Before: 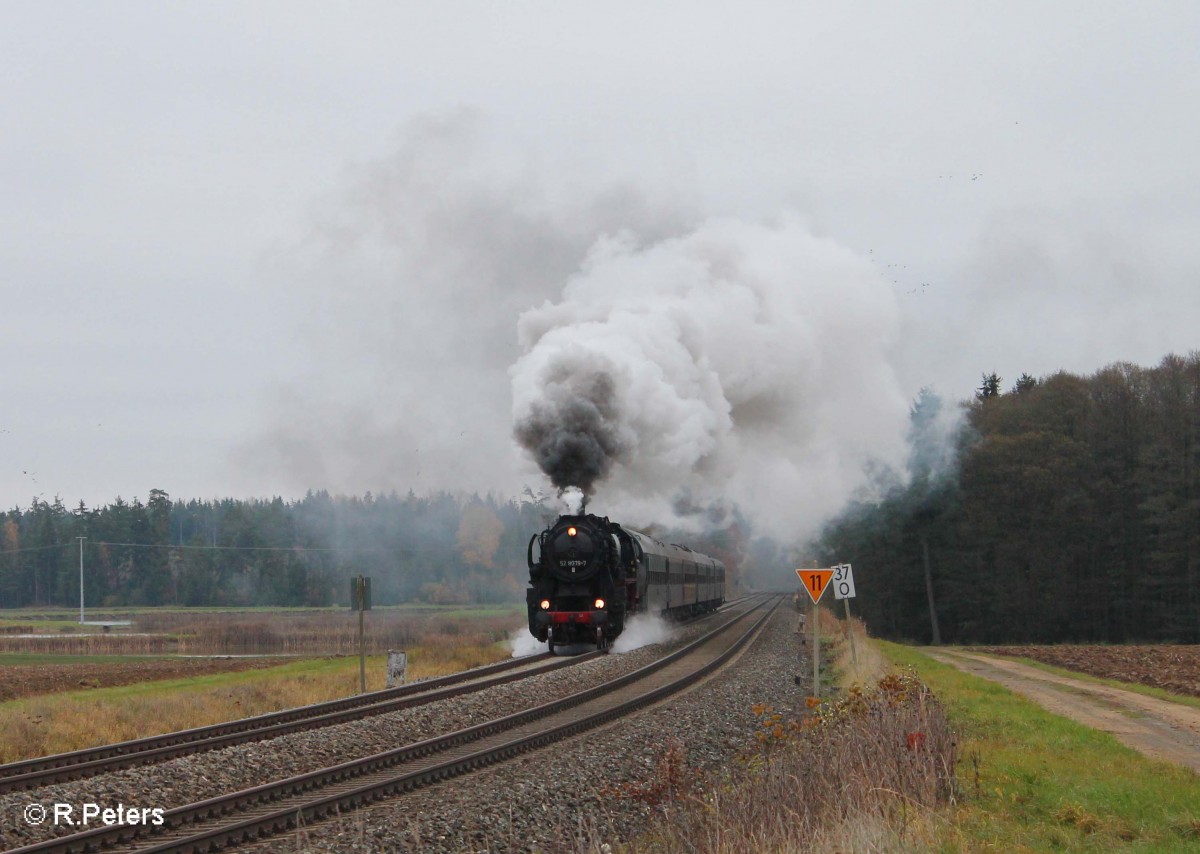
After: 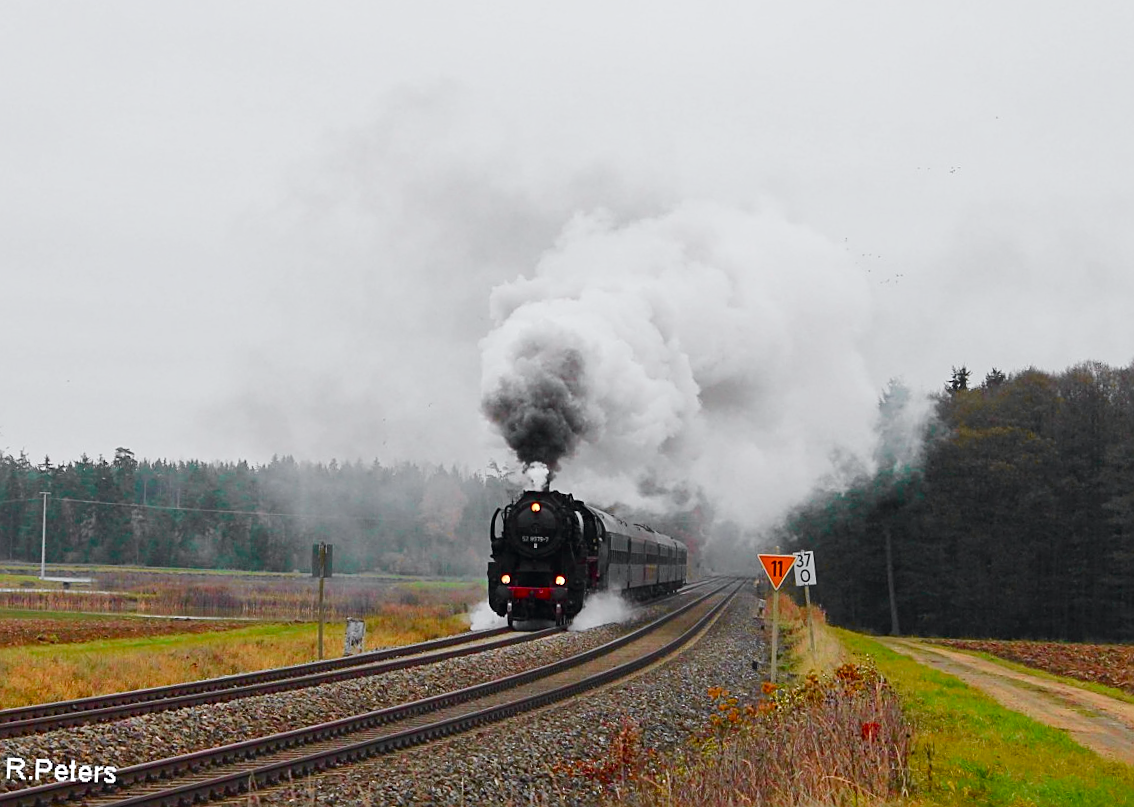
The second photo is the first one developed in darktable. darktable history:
crop and rotate: angle -2.38°
color balance rgb: perceptual saturation grading › global saturation 20%, perceptual saturation grading › highlights -25%, perceptual saturation grading › shadows 25%
tone curve: curves: ch0 [(0, 0) (0.071, 0.047) (0.266, 0.26) (0.491, 0.552) (0.753, 0.818) (1, 0.983)]; ch1 [(0, 0) (0.346, 0.307) (0.408, 0.369) (0.463, 0.443) (0.482, 0.493) (0.502, 0.5) (0.517, 0.518) (0.546, 0.576) (0.588, 0.643) (0.651, 0.709) (1, 1)]; ch2 [(0, 0) (0.346, 0.34) (0.434, 0.46) (0.485, 0.494) (0.5, 0.494) (0.517, 0.503) (0.535, 0.545) (0.583, 0.634) (0.625, 0.686) (1, 1)], color space Lab, independent channels, preserve colors none
sharpen: on, module defaults
